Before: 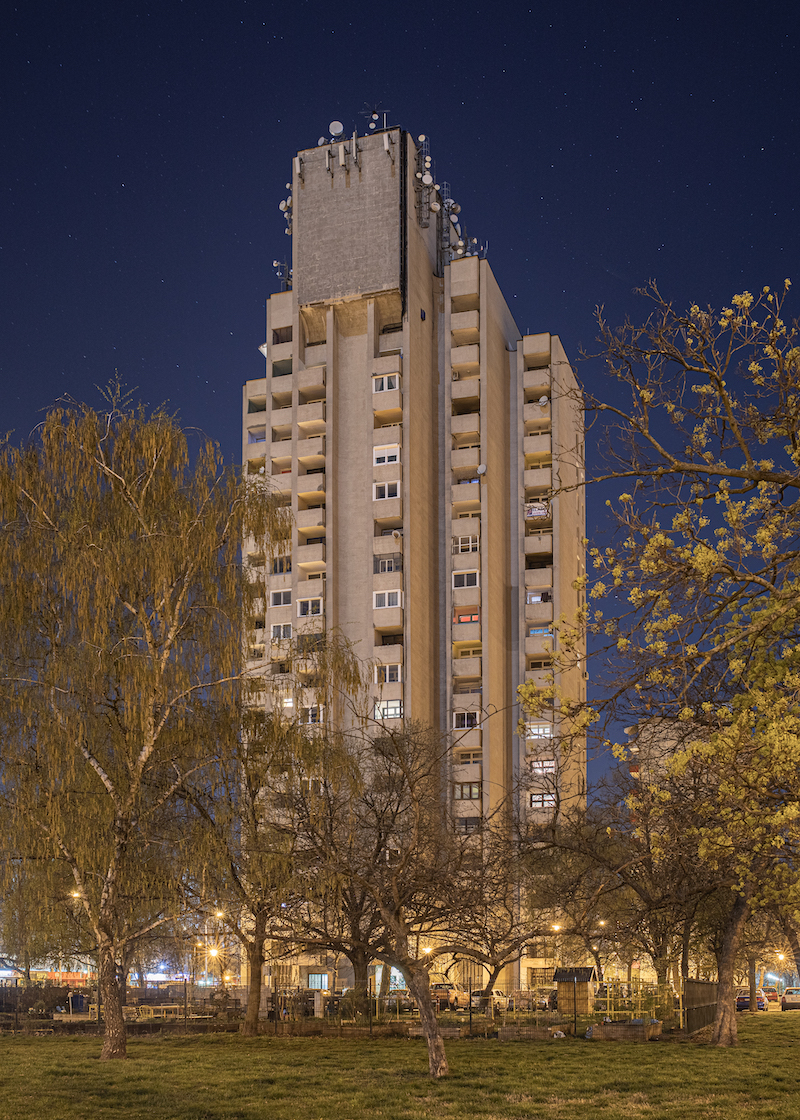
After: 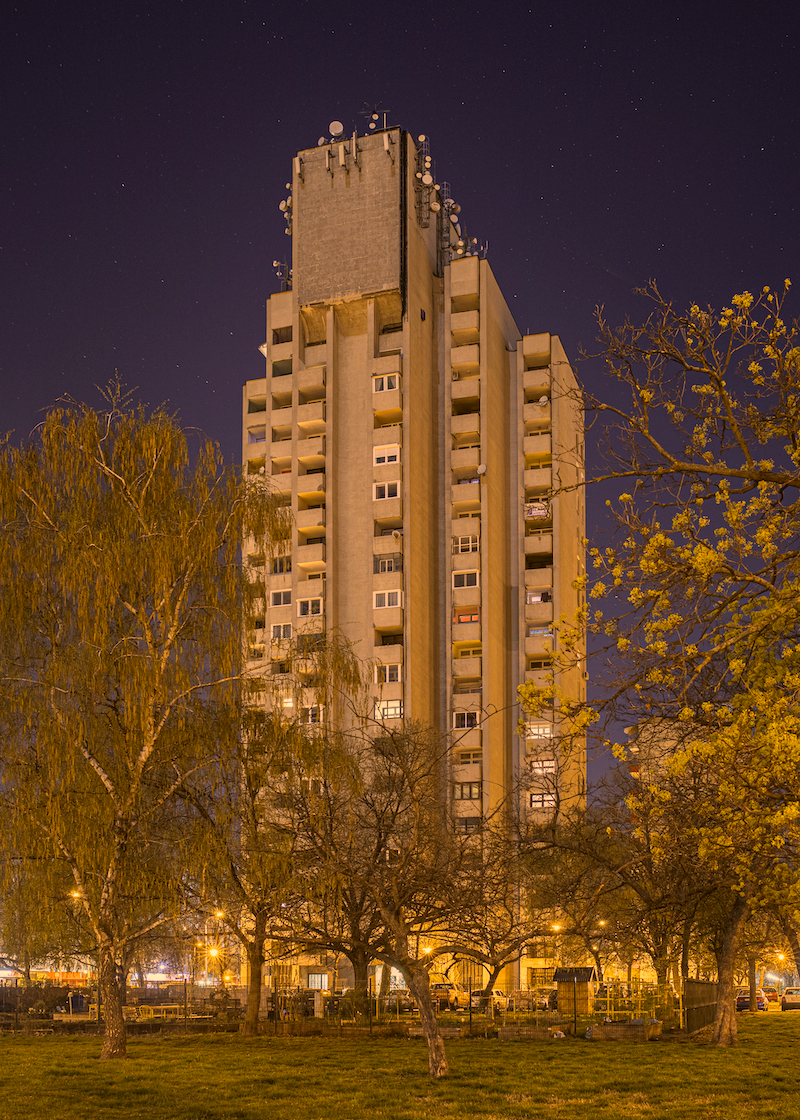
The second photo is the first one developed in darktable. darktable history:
color correction: highlights a* 17.94, highlights b* 35.39, shadows a* 1.48, shadows b* 6.42, saturation 1.01
